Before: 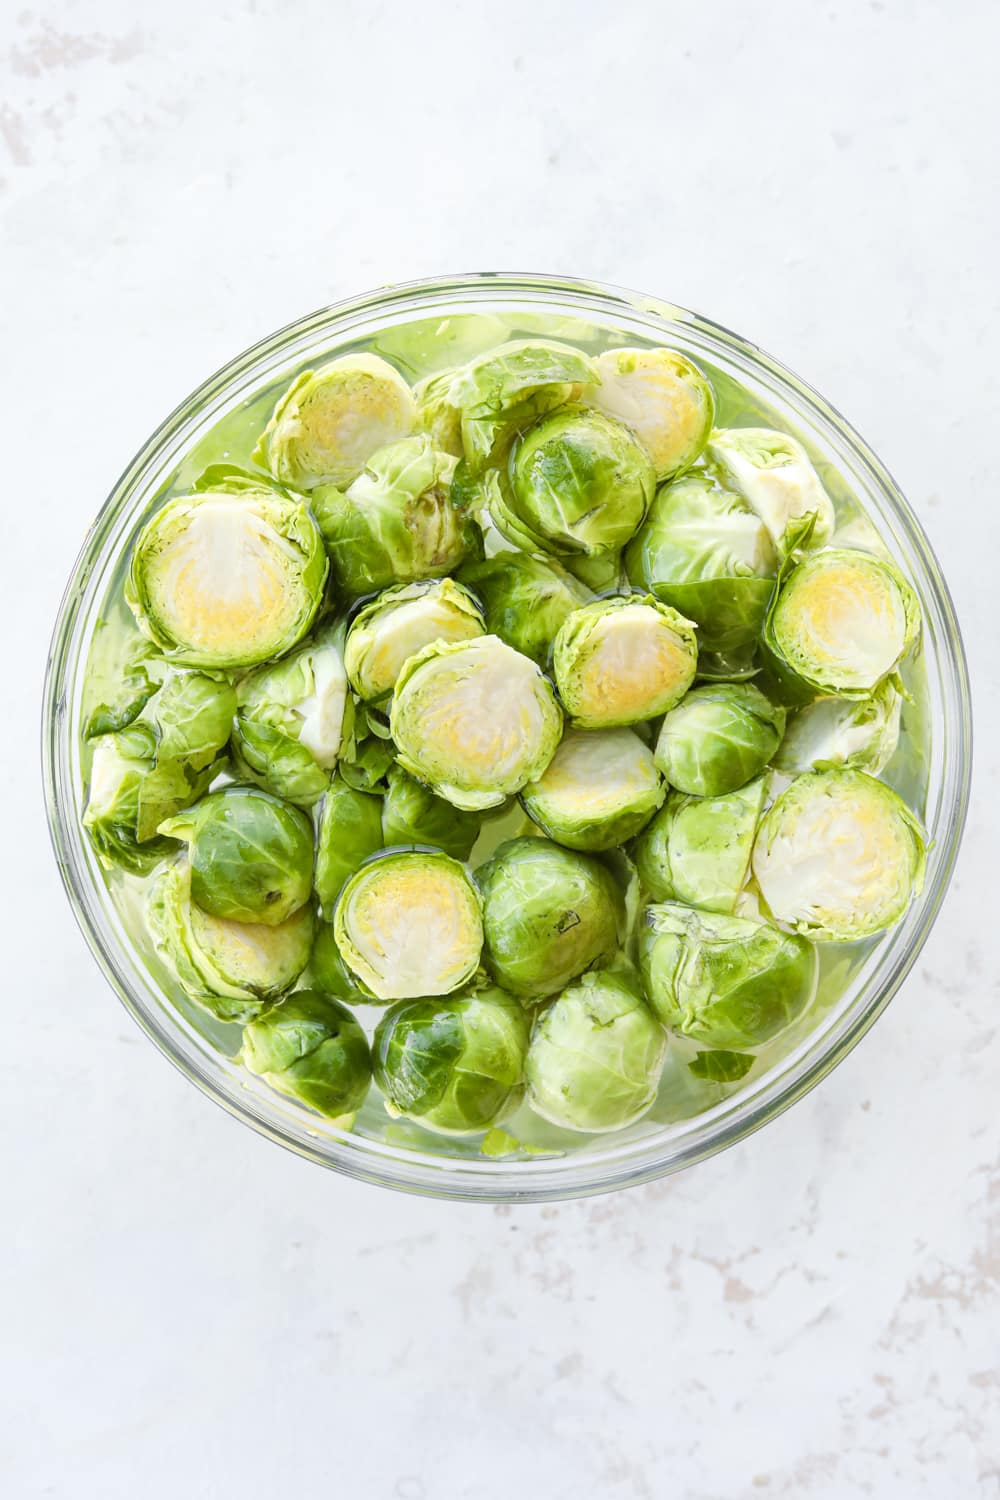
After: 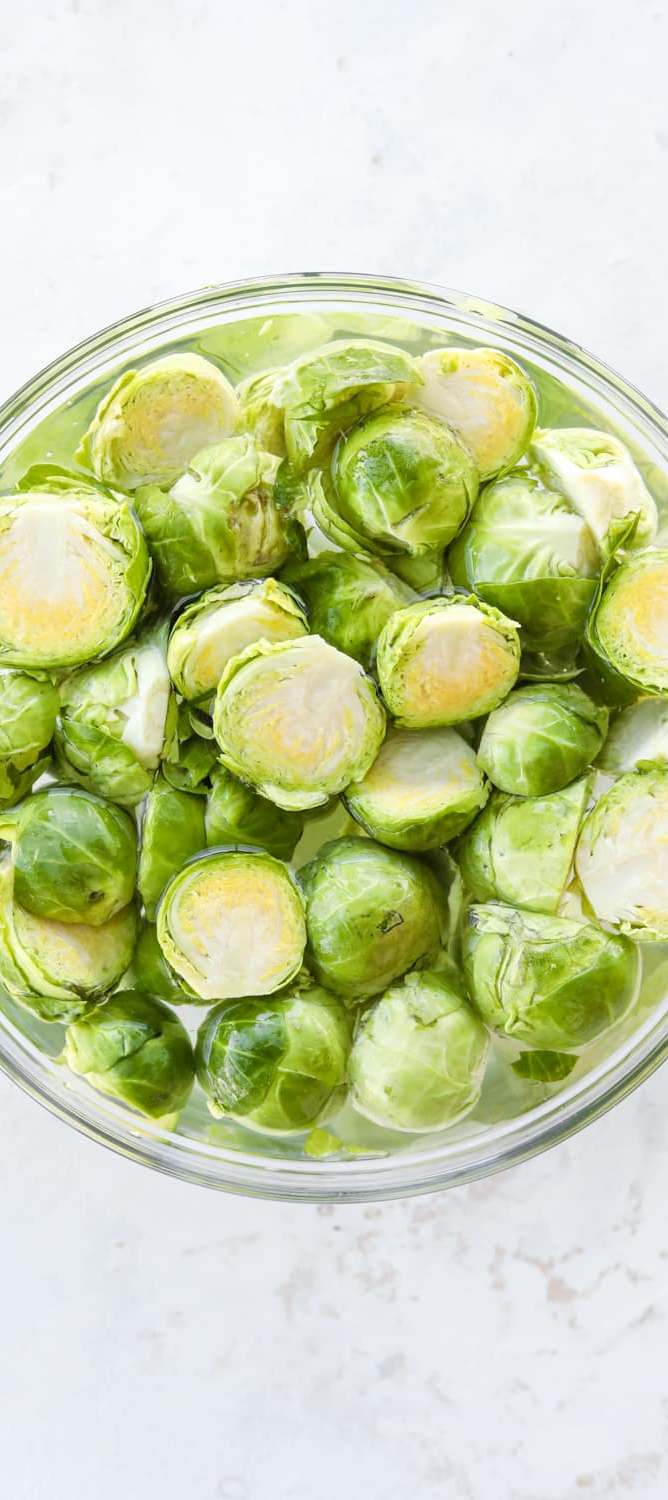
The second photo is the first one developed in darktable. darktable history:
crop and rotate: left 17.732%, right 15.423%
exposure: compensate highlight preservation false
